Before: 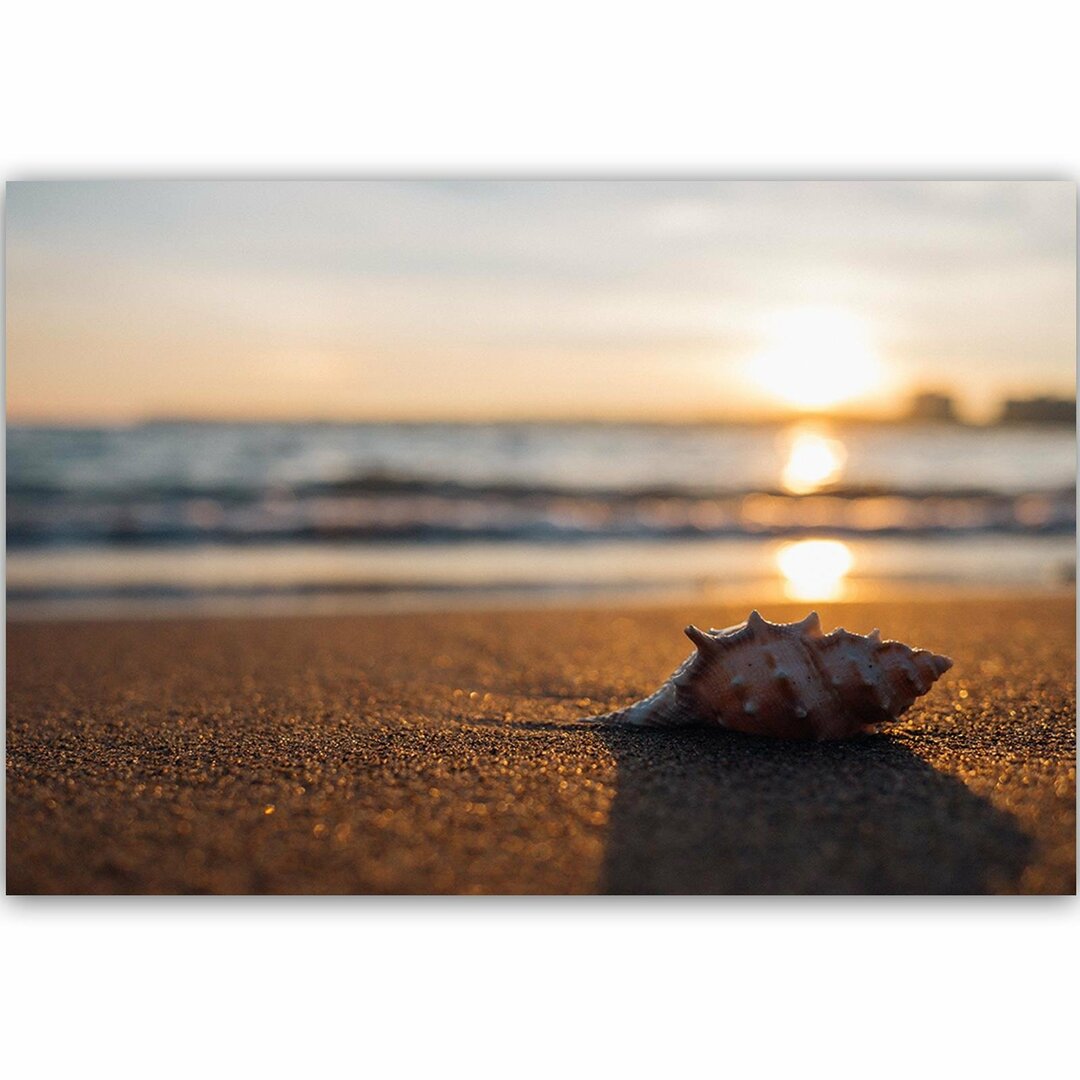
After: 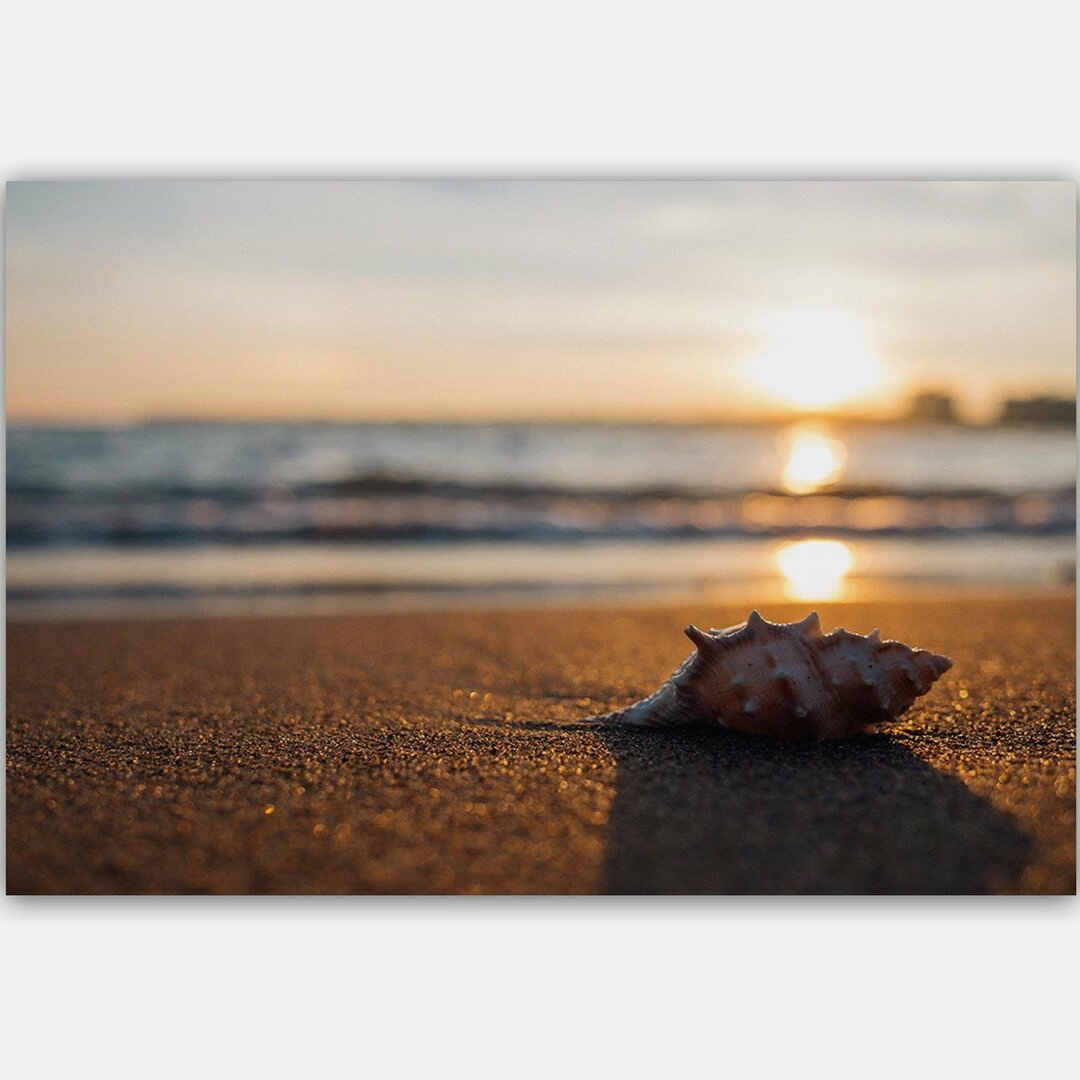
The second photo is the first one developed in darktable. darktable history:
exposure: exposure -0.18 EV, compensate highlight preservation false
